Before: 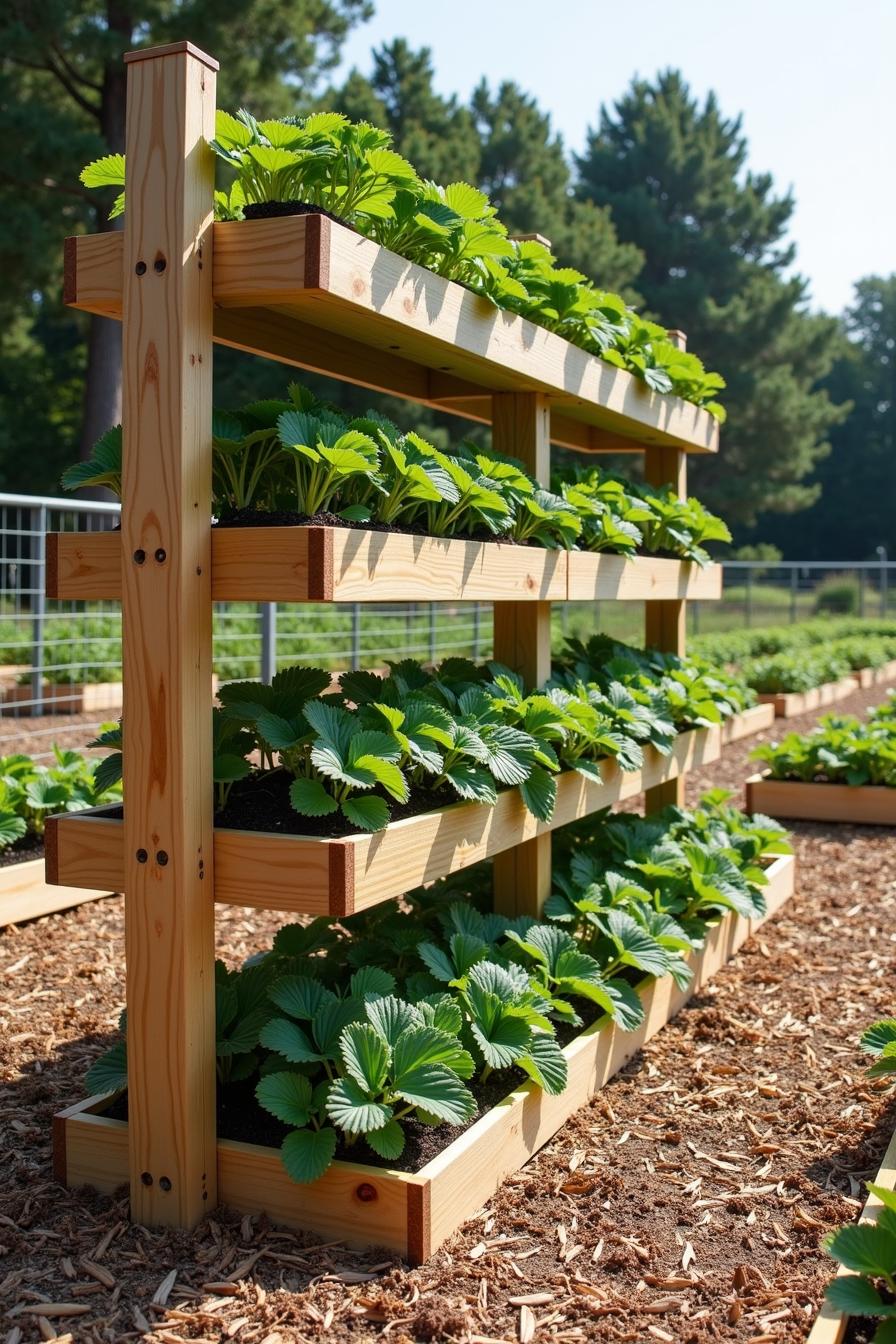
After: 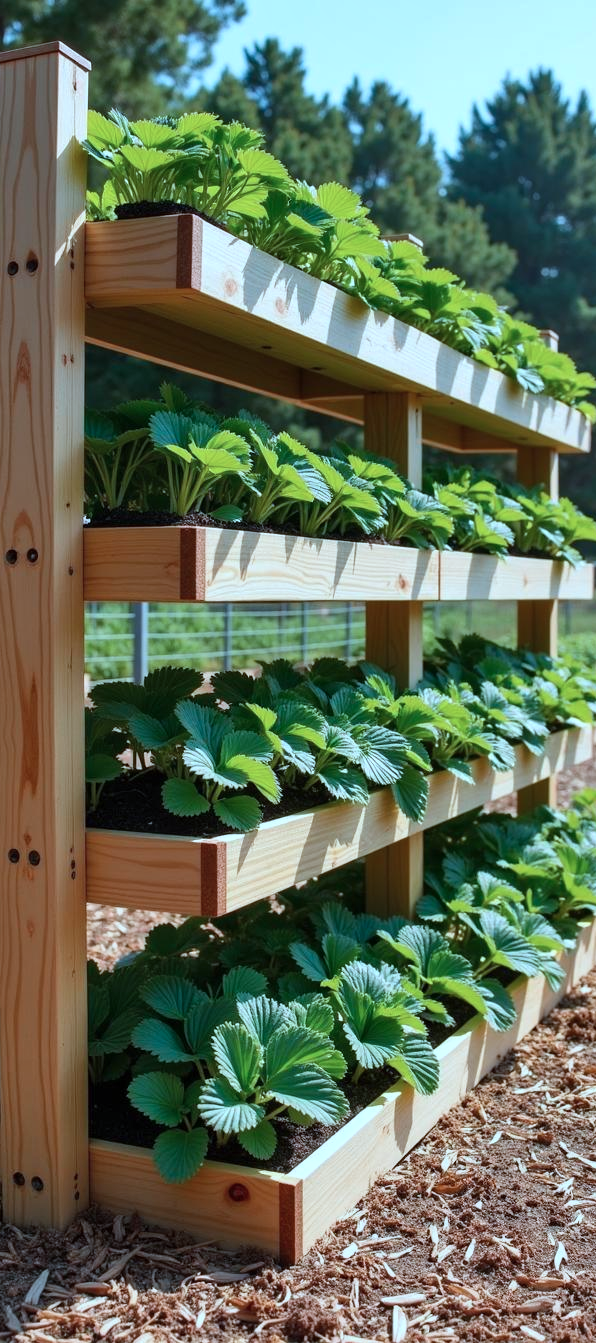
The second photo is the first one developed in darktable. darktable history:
crop and rotate: left 14.331%, right 19.113%
shadows and highlights: soften with gaussian
color correction: highlights a* -9.85, highlights b* -22.02
